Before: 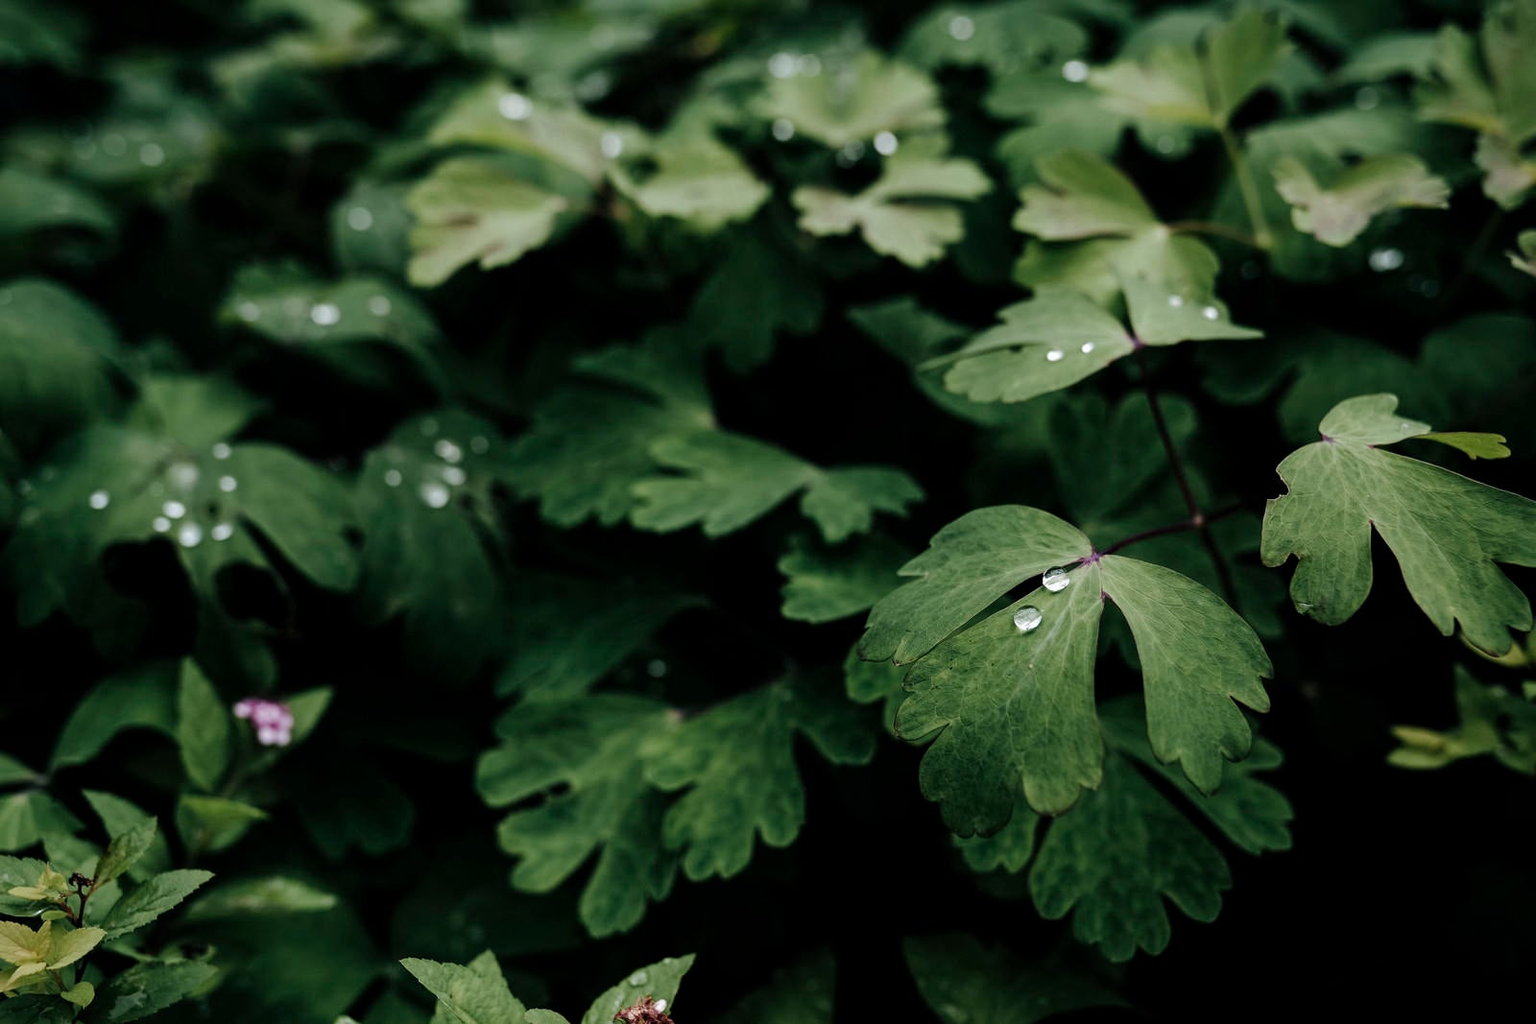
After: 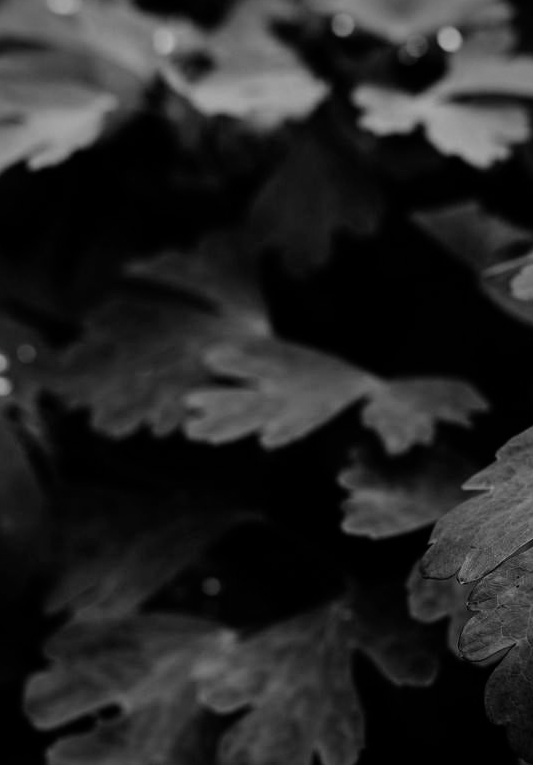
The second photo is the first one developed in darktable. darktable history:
crop and rotate: left 29.596%, top 10.376%, right 37.06%, bottom 17.887%
color calibration: output gray [0.31, 0.36, 0.33, 0], illuminant as shot in camera, x 0.358, y 0.373, temperature 4628.91 K, saturation algorithm version 1 (2020)
vignetting: brightness -0.574, saturation 0.001, unbound false
tone curve: curves: ch0 [(0, 0) (0.087, 0.054) (0.281, 0.245) (0.532, 0.514) (0.835, 0.818) (0.994, 0.955)]; ch1 [(0, 0) (0.27, 0.195) (0.406, 0.435) (0.452, 0.474) (0.495, 0.5) (0.514, 0.508) (0.537, 0.556) (0.654, 0.689) (1, 1)]; ch2 [(0, 0) (0.269, 0.299) (0.459, 0.441) (0.498, 0.499) (0.523, 0.52) (0.551, 0.549) (0.633, 0.625) (0.659, 0.681) (0.718, 0.764) (1, 1)], preserve colors none
